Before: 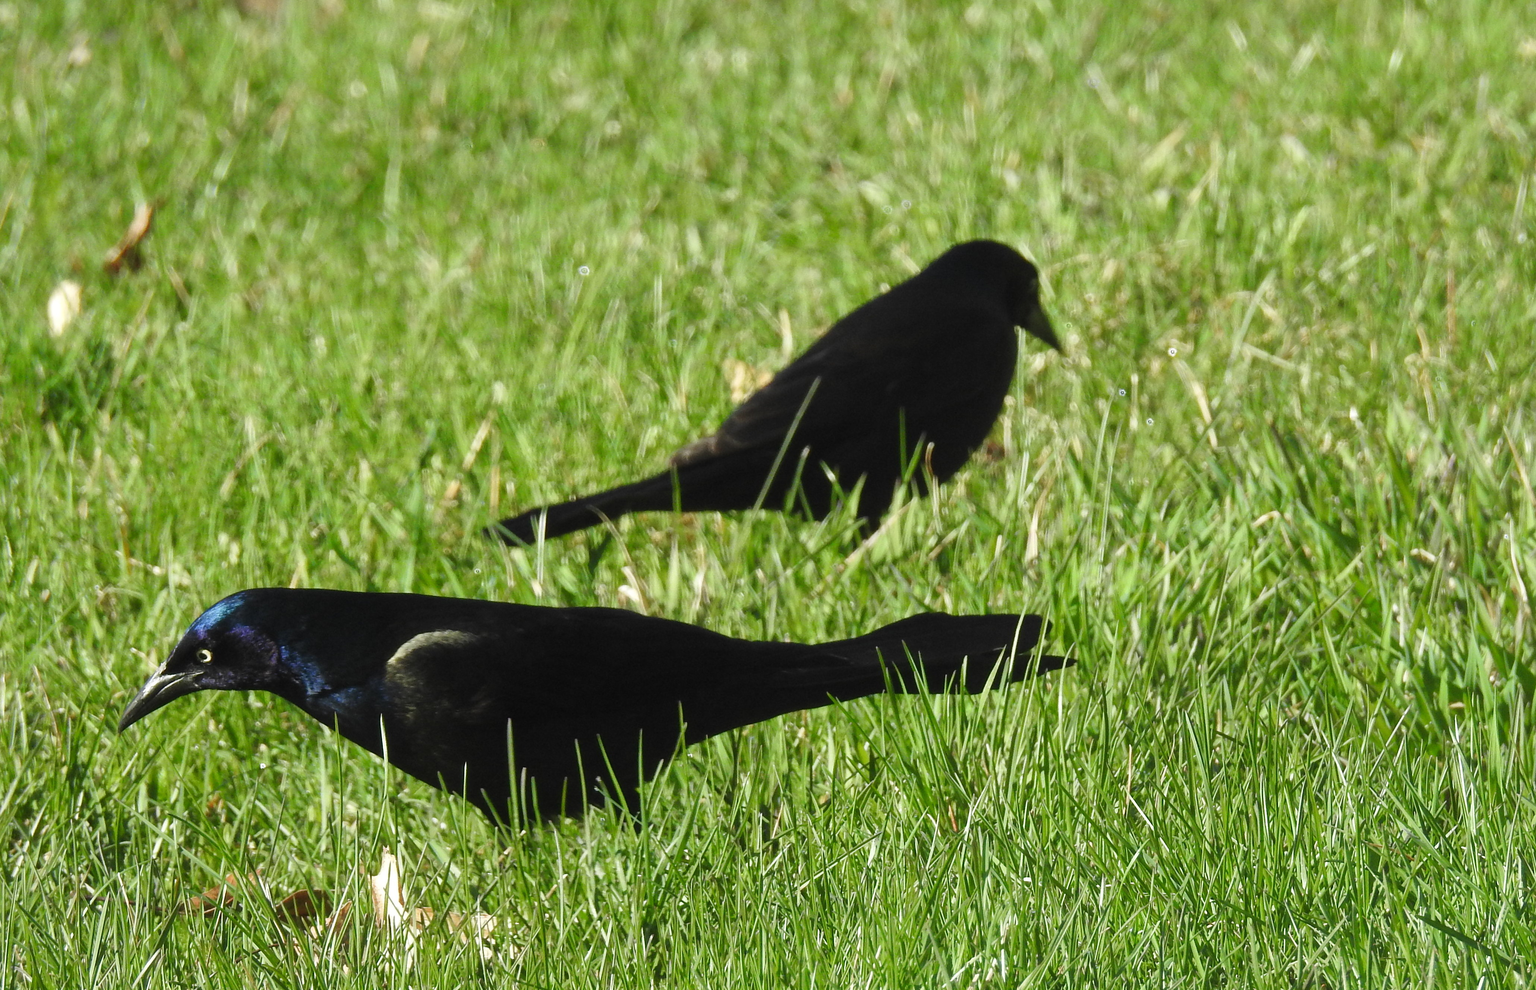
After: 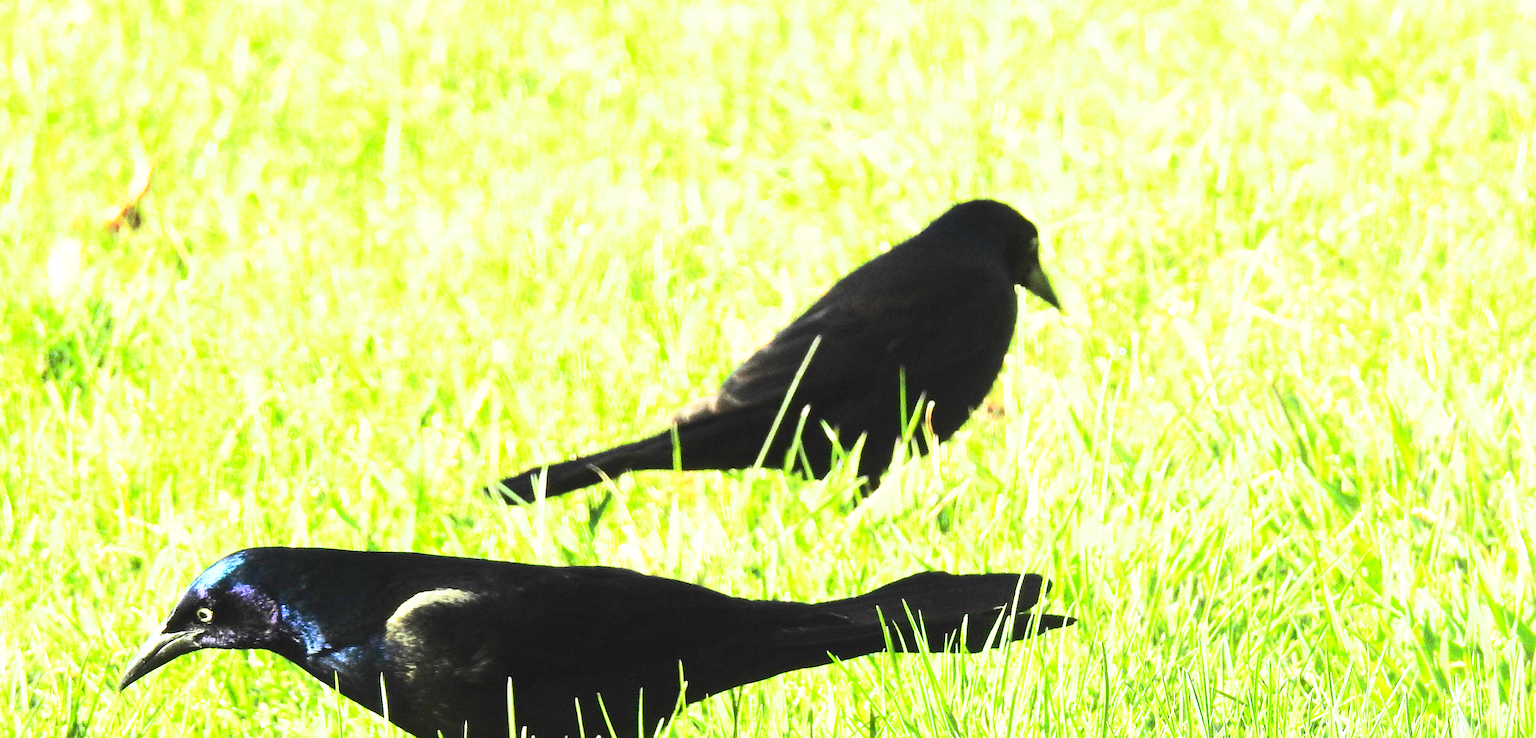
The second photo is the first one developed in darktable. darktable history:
crop: top 4.188%, bottom 21.2%
exposure: black level correction 0, exposure 1.606 EV, compensate exposure bias true, compensate highlight preservation false
base curve: curves: ch0 [(0, 0) (0.088, 0.125) (0.176, 0.251) (0.354, 0.501) (0.613, 0.749) (1, 0.877)], preserve colors none
contrast brightness saturation: contrast 0.404, brightness 0.112, saturation 0.212
